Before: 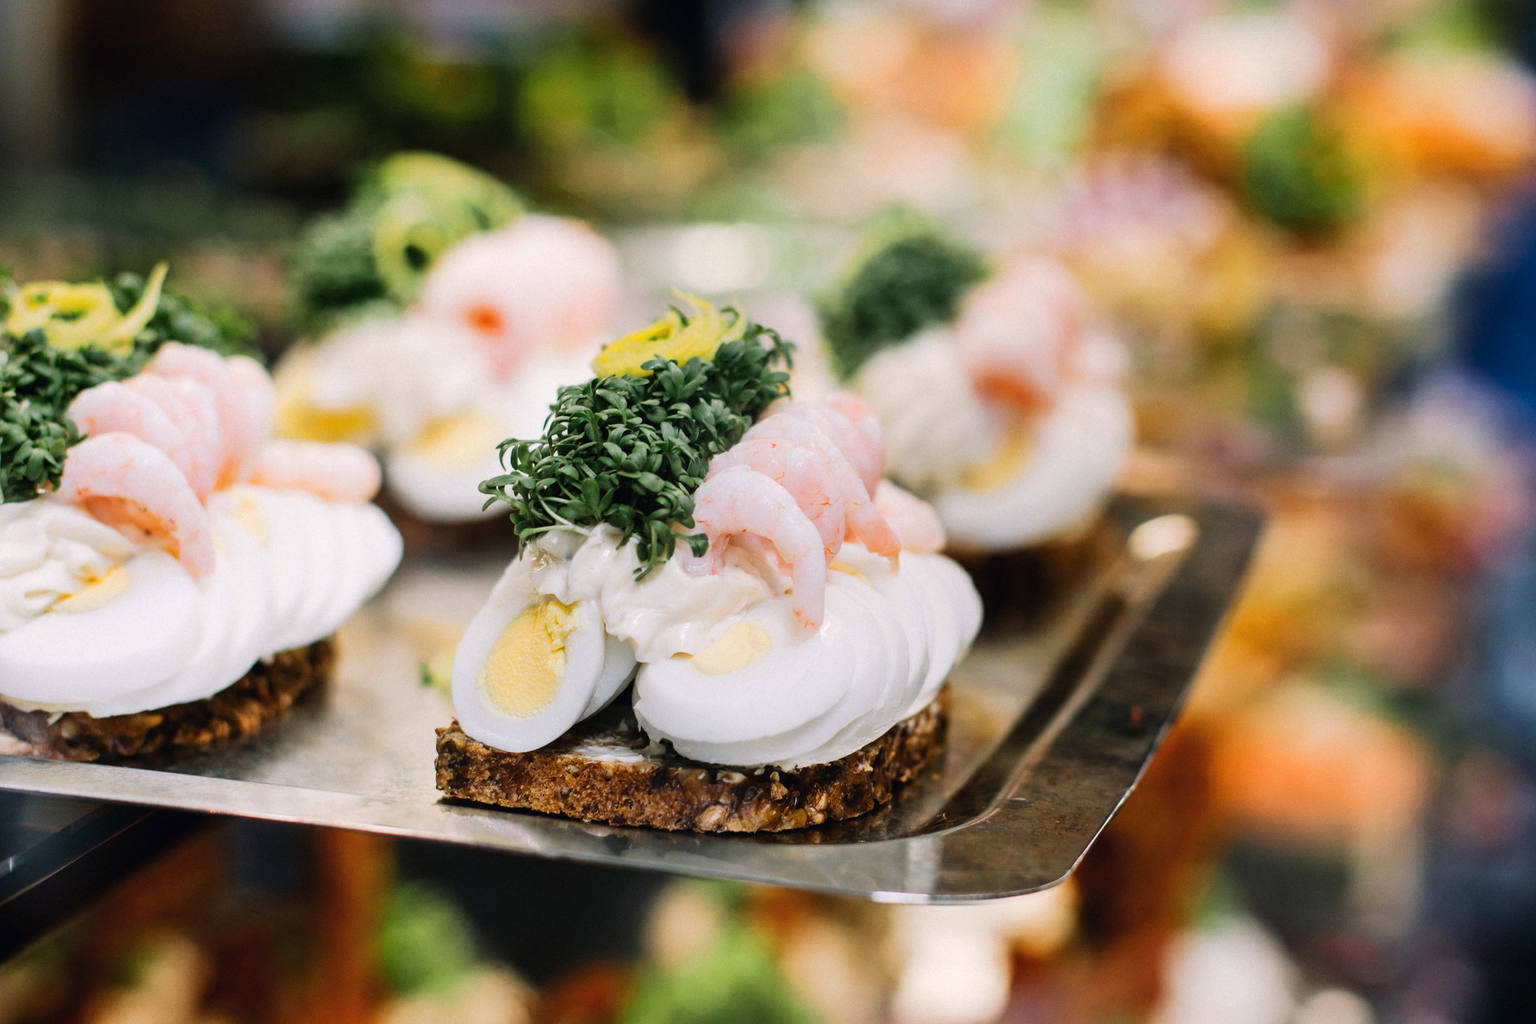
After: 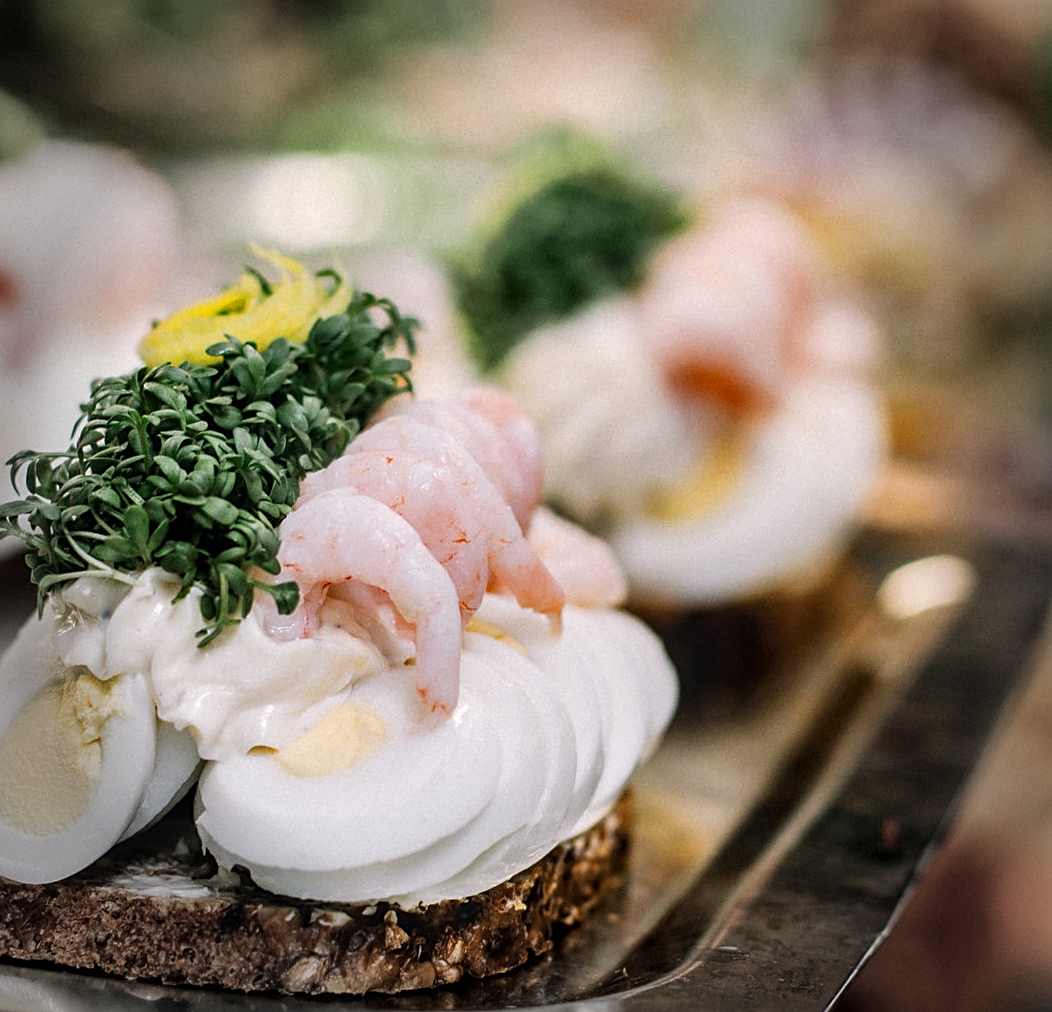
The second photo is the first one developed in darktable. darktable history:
vignetting: fall-off start 76.37%, fall-off radius 26.58%, width/height ratio 0.975, unbound false
sharpen: on, module defaults
shadows and highlights: shadows 13.02, white point adjustment 1.28, soften with gaussian
crop: left 32.035%, top 11.003%, right 18.329%, bottom 17.387%
local contrast: detail 130%
